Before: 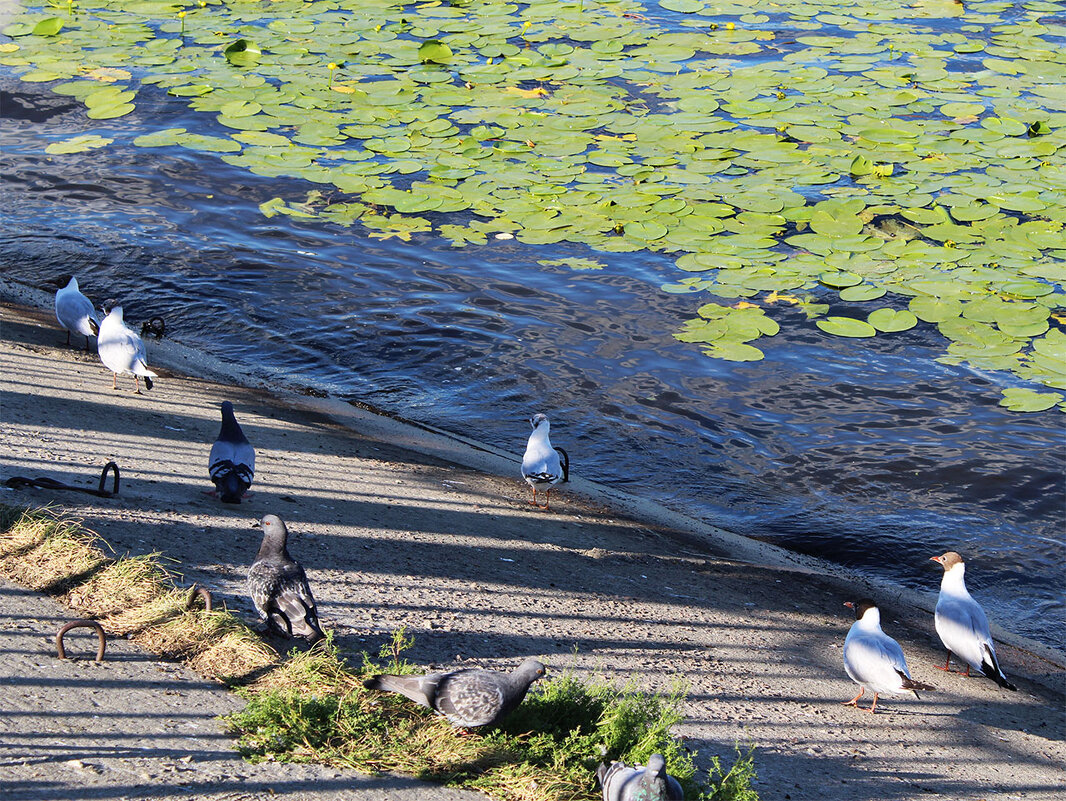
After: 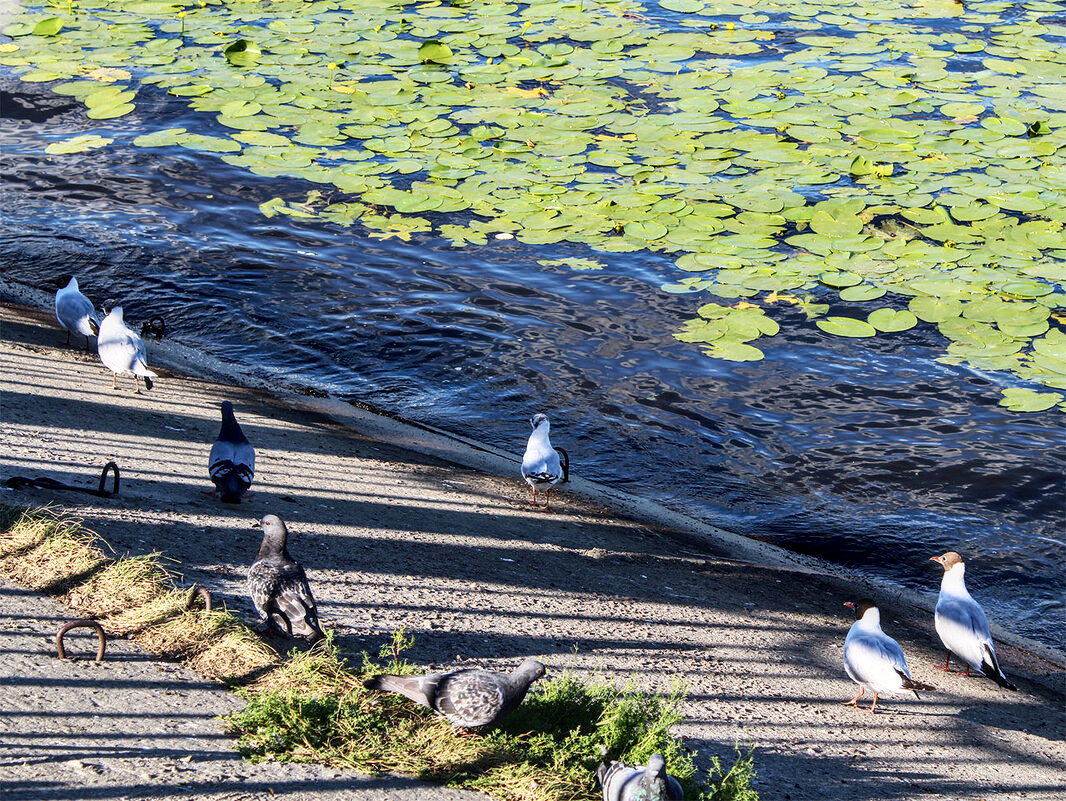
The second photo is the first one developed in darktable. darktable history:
local contrast: detail 130%
contrast brightness saturation: contrast 0.215
